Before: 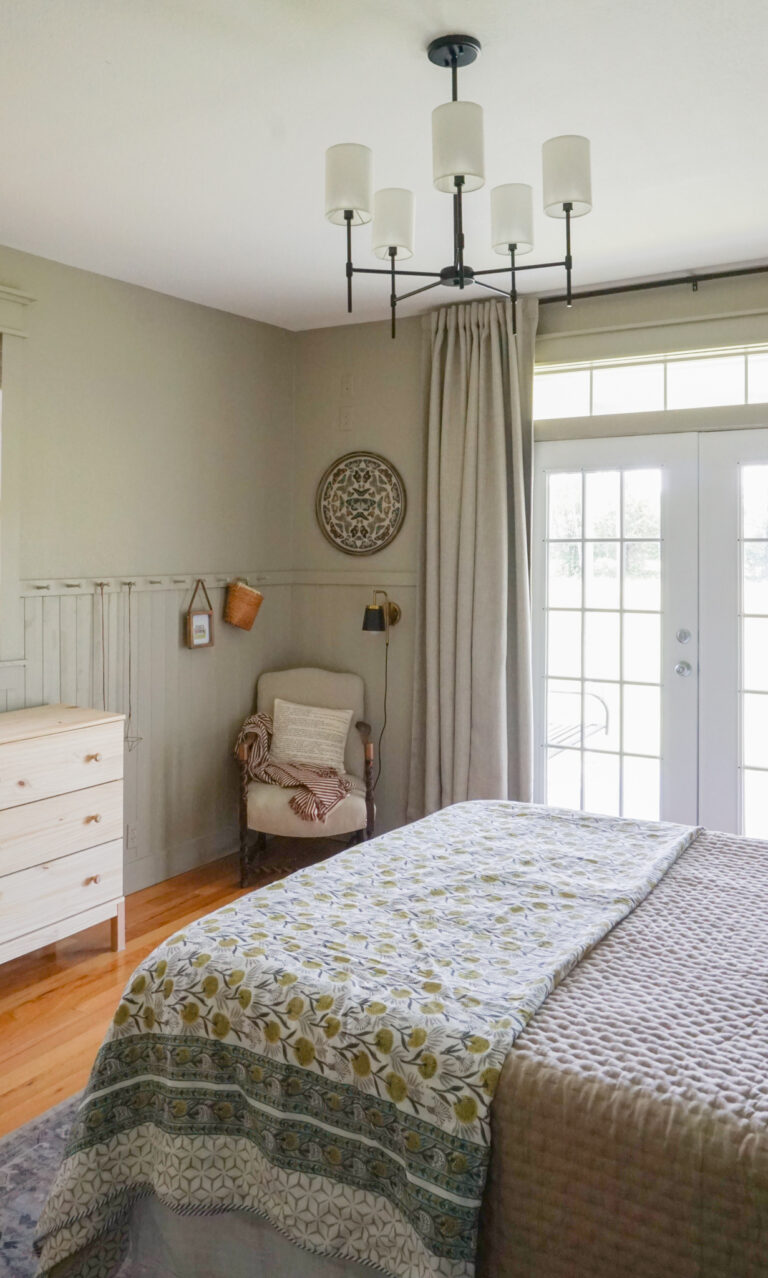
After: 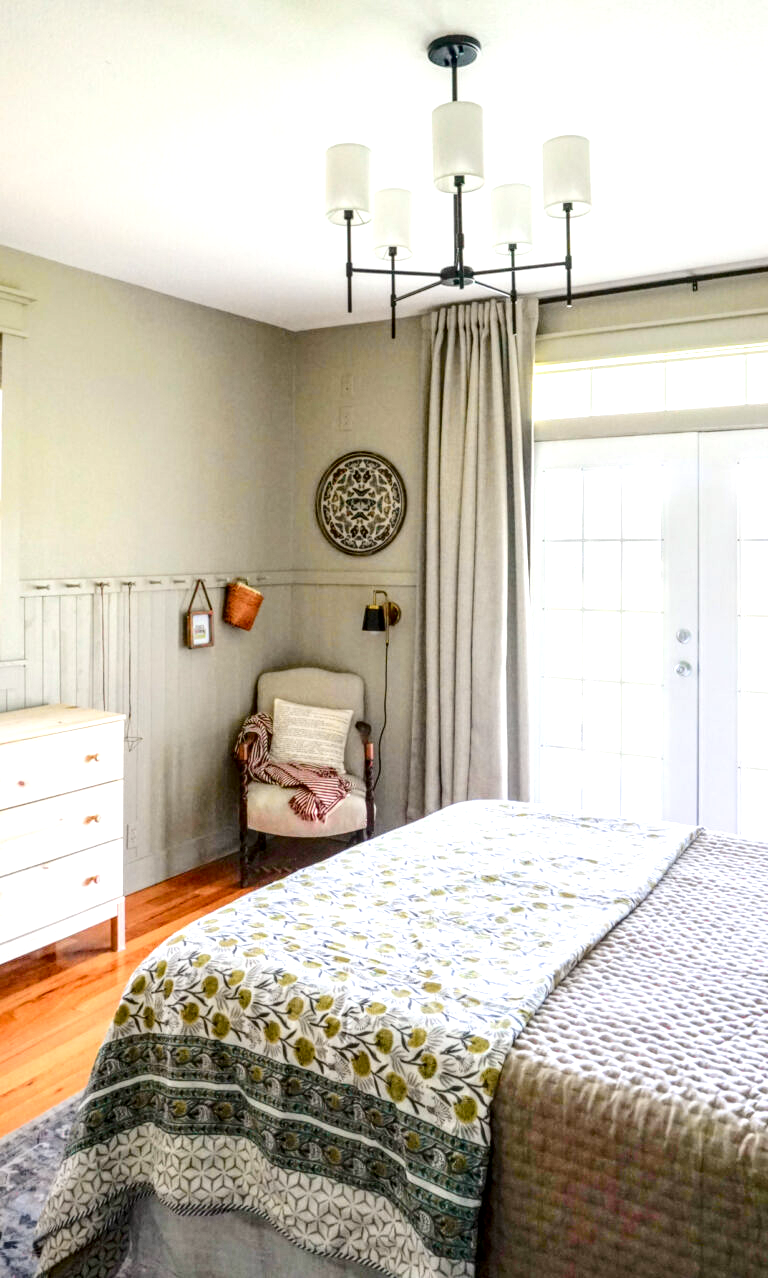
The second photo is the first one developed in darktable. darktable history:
tone curve: curves: ch0 [(0, 0) (0.126, 0.086) (0.338, 0.307) (0.494, 0.531) (0.703, 0.762) (1, 1)]; ch1 [(0, 0) (0.346, 0.324) (0.45, 0.426) (0.5, 0.5) (0.522, 0.517) (0.55, 0.578) (1, 1)]; ch2 [(0, 0) (0.44, 0.424) (0.501, 0.499) (0.554, 0.554) (0.622, 0.667) (0.707, 0.746) (1, 1)], color space Lab, independent channels, preserve colors none
exposure: black level correction 0, exposure 0.7 EV, compensate exposure bias true, compensate highlight preservation false
local contrast: detail 160%
tone equalizer: -8 EV -0.55 EV
